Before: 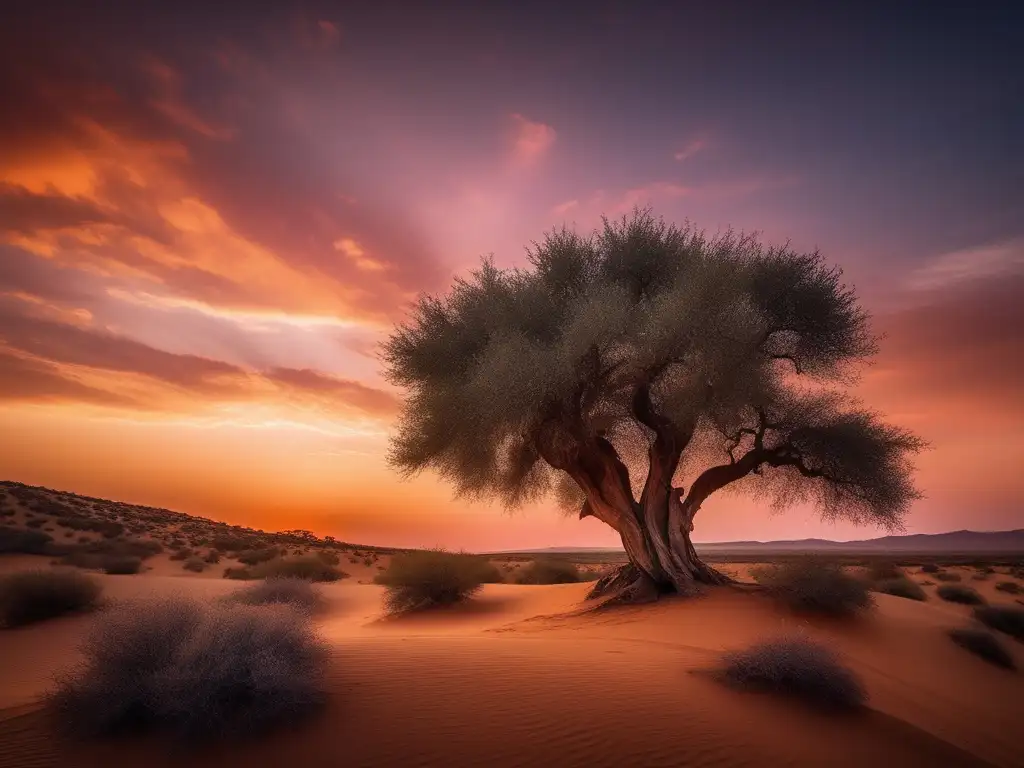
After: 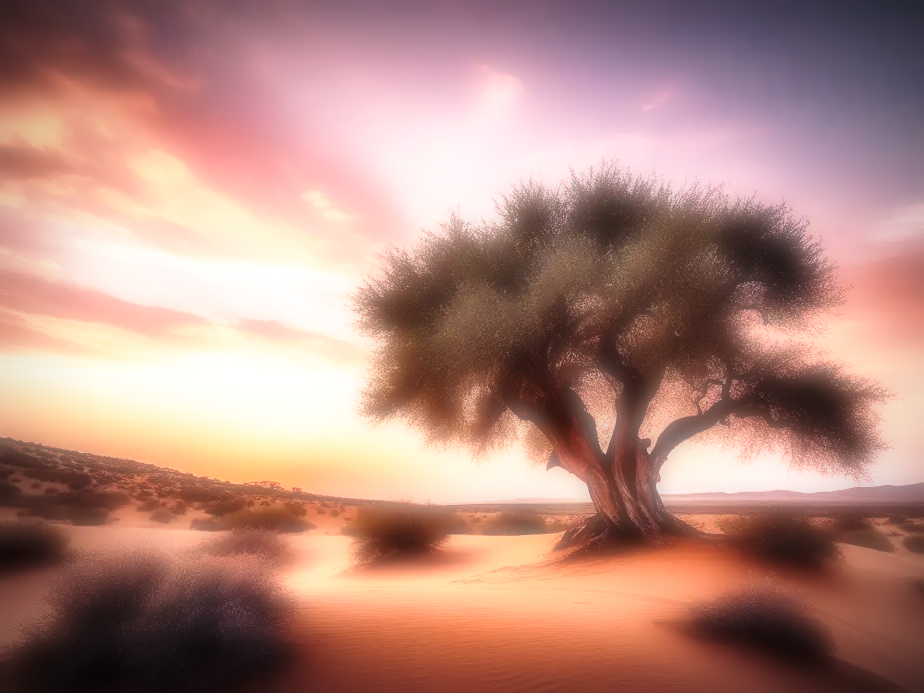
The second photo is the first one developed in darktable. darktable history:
crop: left 3.305%, top 6.436%, right 6.389%, bottom 3.258%
contrast brightness saturation: contrast 0.11, saturation -0.17
base curve: curves: ch0 [(0, 0) (0.026, 0.03) (0.109, 0.232) (0.351, 0.748) (0.669, 0.968) (1, 1)], preserve colors none
exposure: exposure 0.493 EV, compensate highlight preservation false
velvia: strength 15%
vignetting: fall-off radius 60%, automatic ratio true
soften: on, module defaults
